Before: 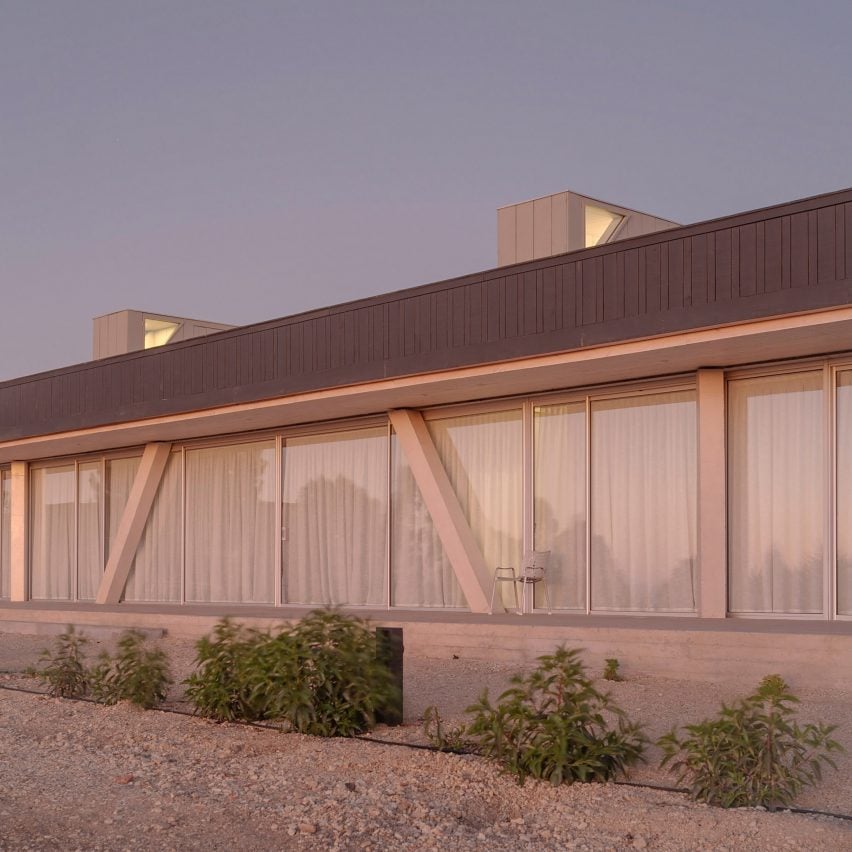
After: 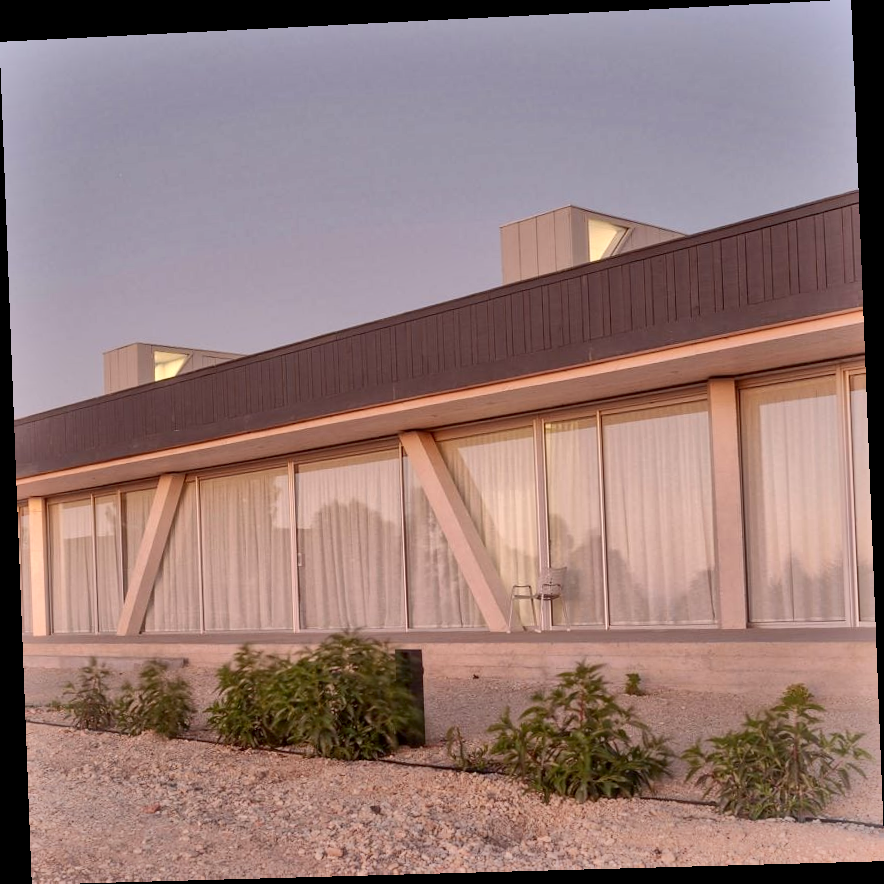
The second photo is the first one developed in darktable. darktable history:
rotate and perspective: rotation -2.22°, lens shift (horizontal) -0.022, automatic cropping off
levels: levels [0, 0.478, 1]
local contrast: mode bilateral grid, contrast 20, coarseness 50, detail 161%, midtone range 0.2
shadows and highlights: soften with gaussian
